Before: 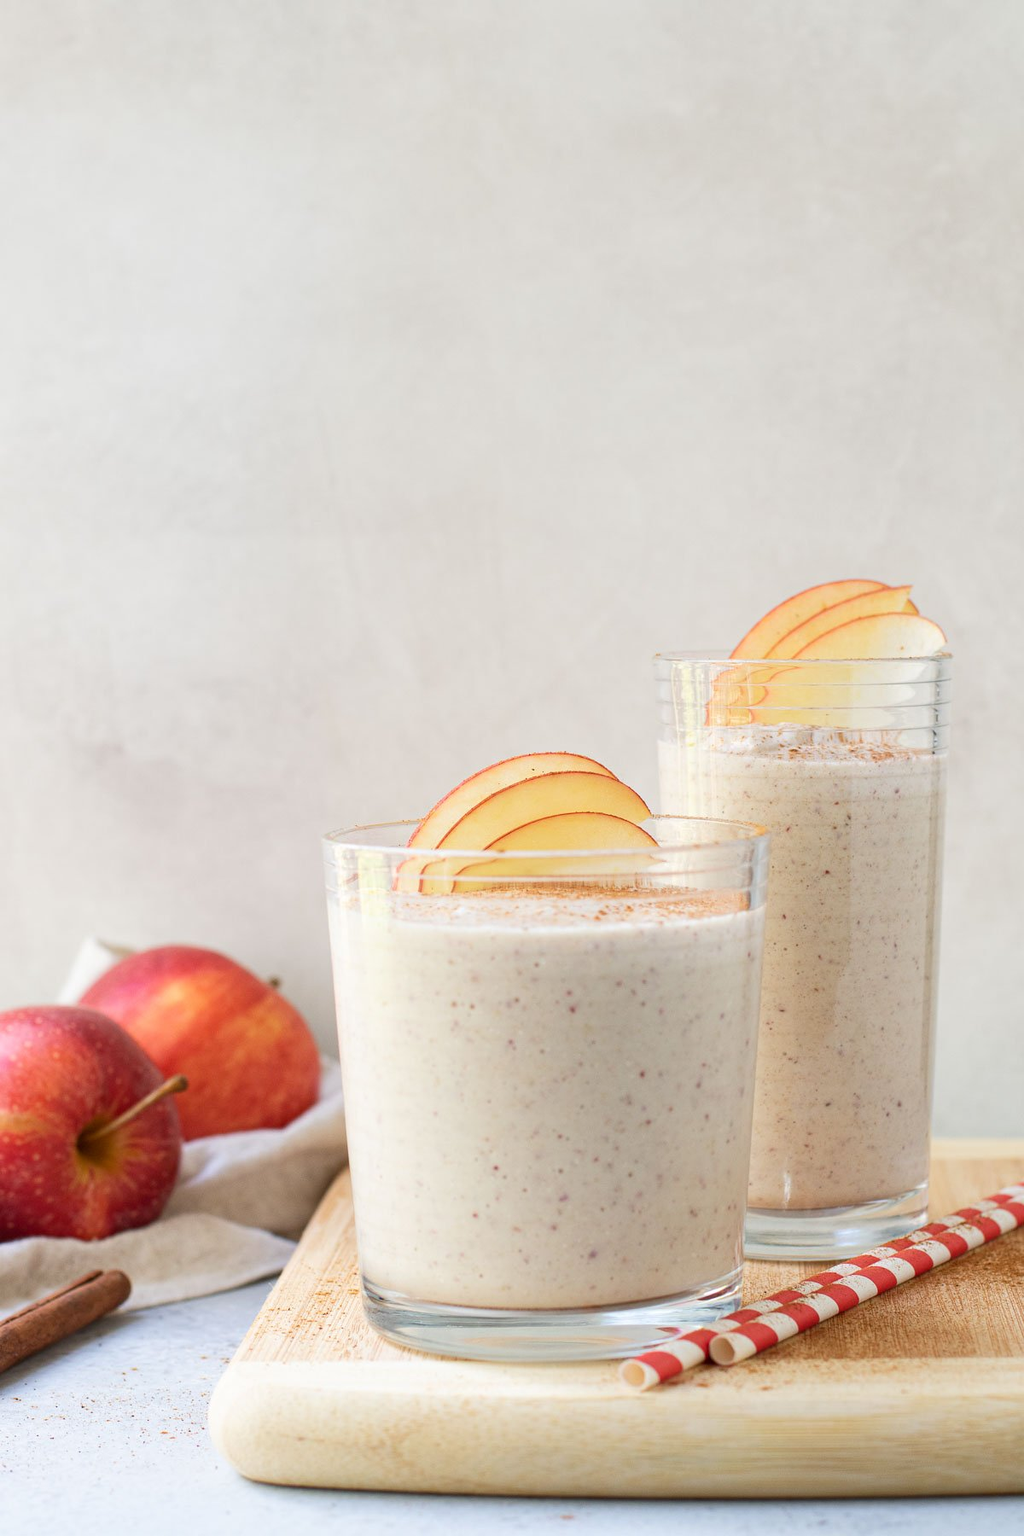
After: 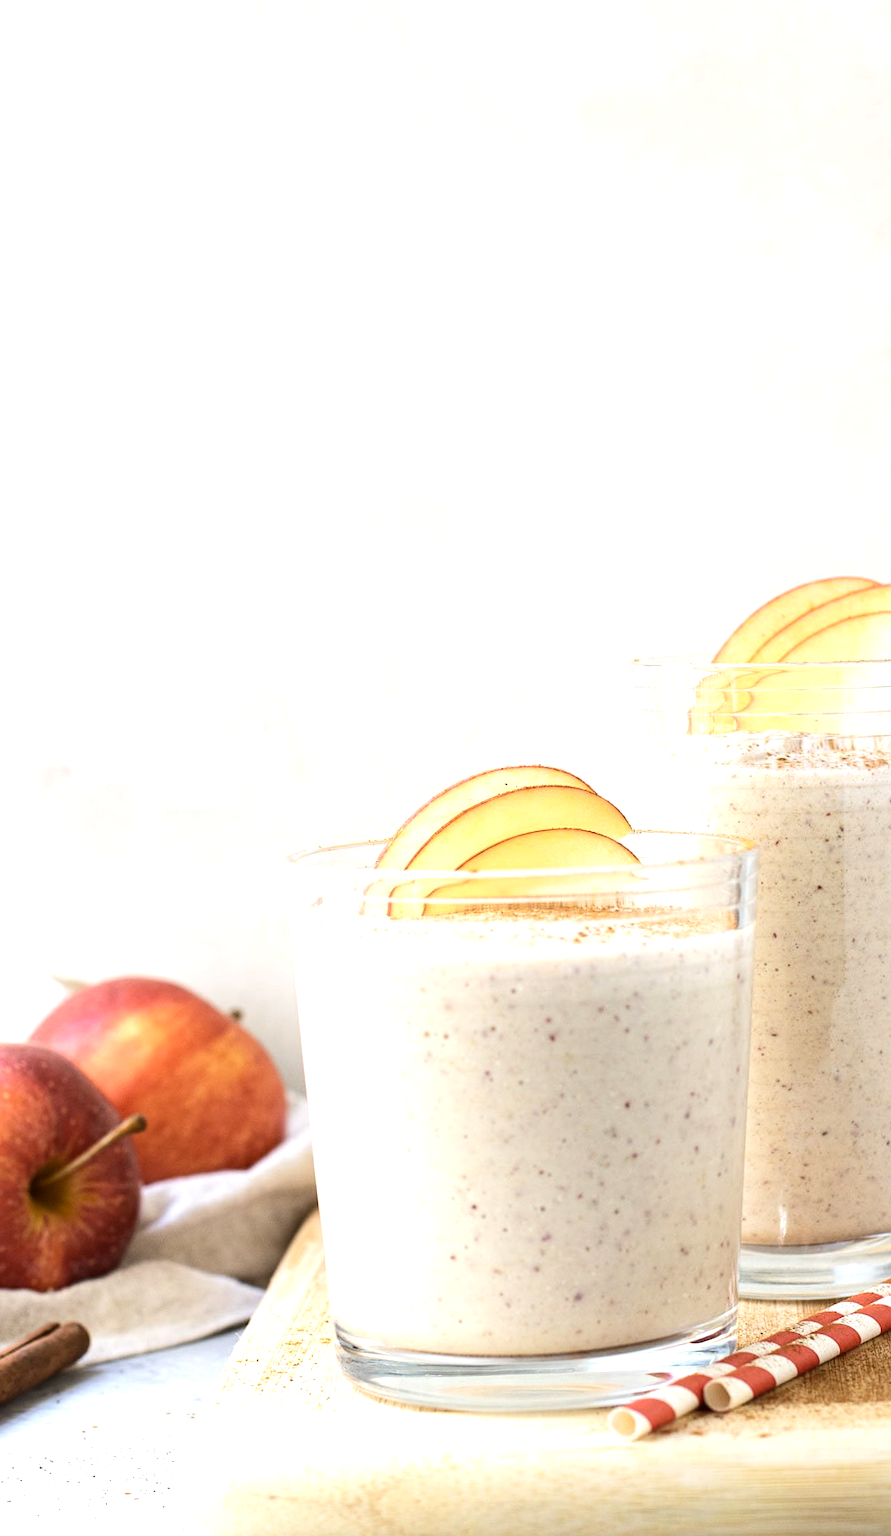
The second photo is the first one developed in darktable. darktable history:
color contrast: green-magenta contrast 0.81
crop and rotate: angle 1°, left 4.281%, top 0.642%, right 11.383%, bottom 2.486%
tone equalizer: -8 EV -0.75 EV, -7 EV -0.7 EV, -6 EV -0.6 EV, -5 EV -0.4 EV, -3 EV 0.4 EV, -2 EV 0.6 EV, -1 EV 0.7 EV, +0 EV 0.75 EV, edges refinement/feathering 500, mask exposure compensation -1.57 EV, preserve details no
